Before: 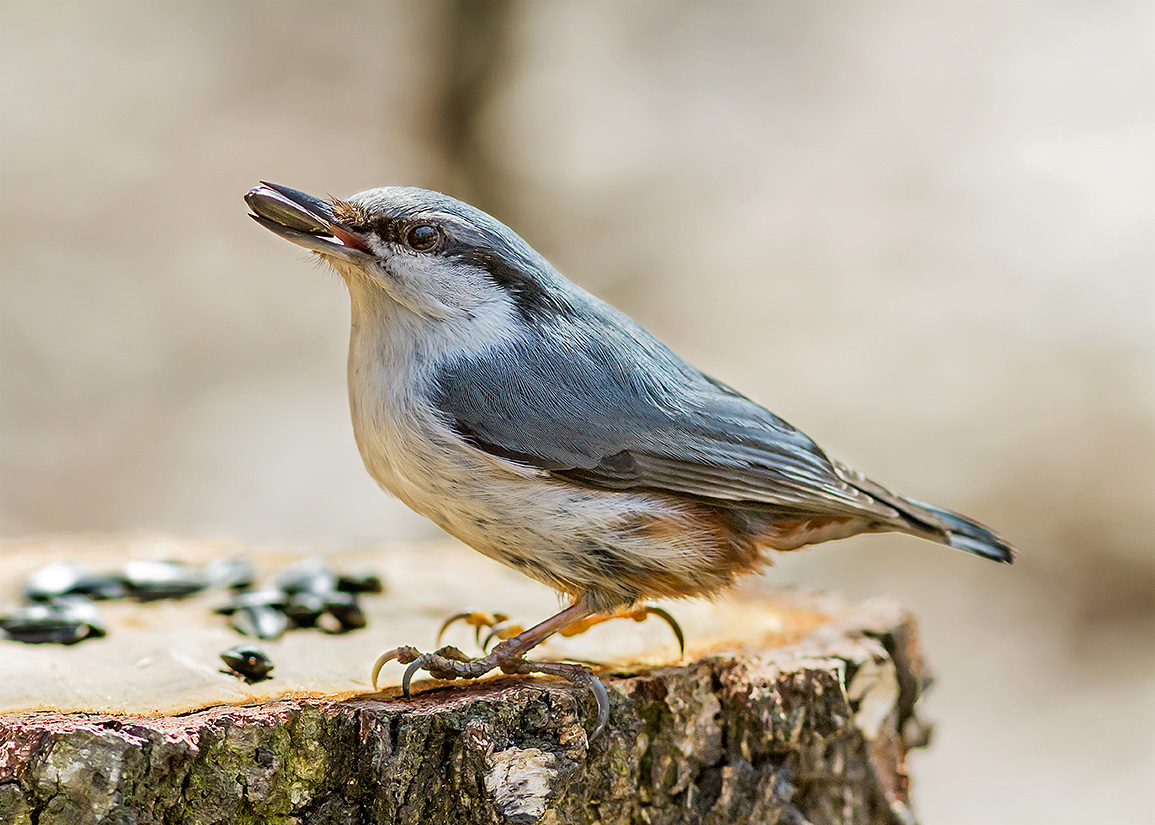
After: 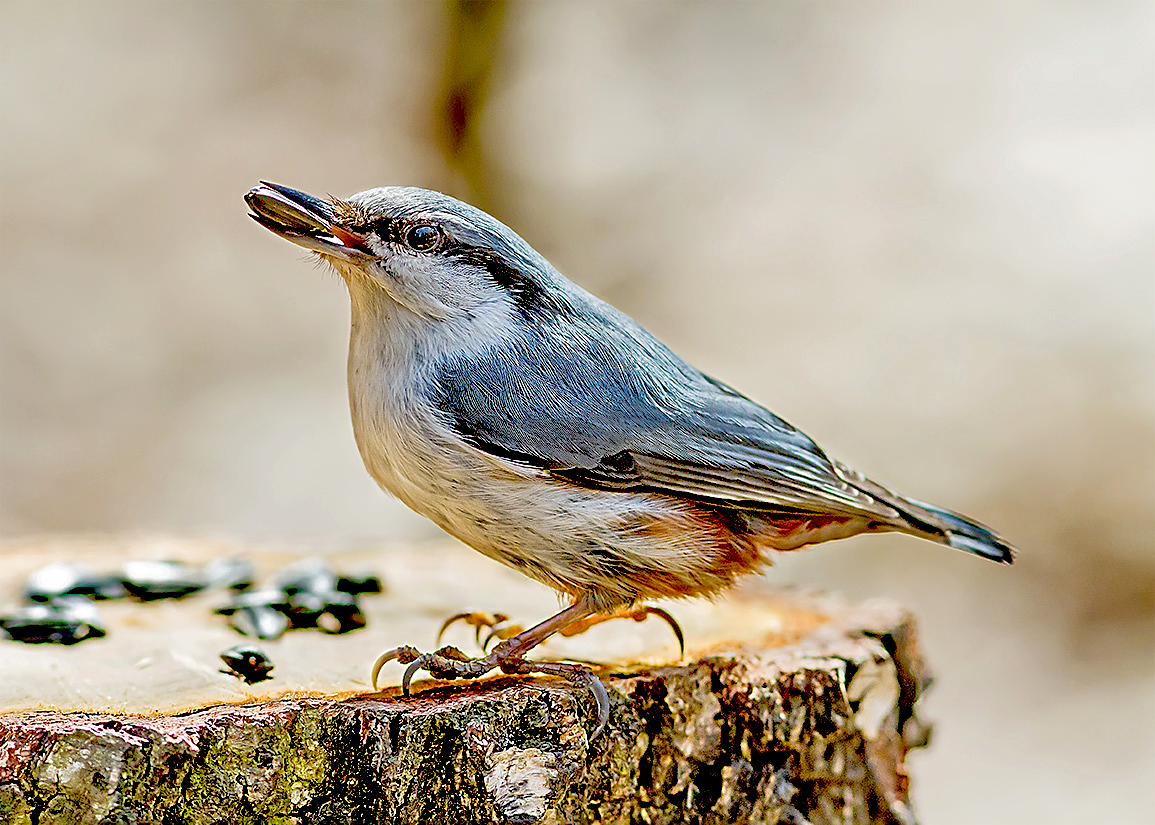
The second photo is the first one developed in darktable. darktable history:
sharpen: on, module defaults
tone equalizer: -7 EV 0.159 EV, -6 EV 0.624 EV, -5 EV 1.14 EV, -4 EV 1.33 EV, -3 EV 1.13 EV, -2 EV 0.6 EV, -1 EV 0.15 EV
exposure: black level correction 0.048, exposure 0.014 EV, compensate exposure bias true, compensate highlight preservation false
